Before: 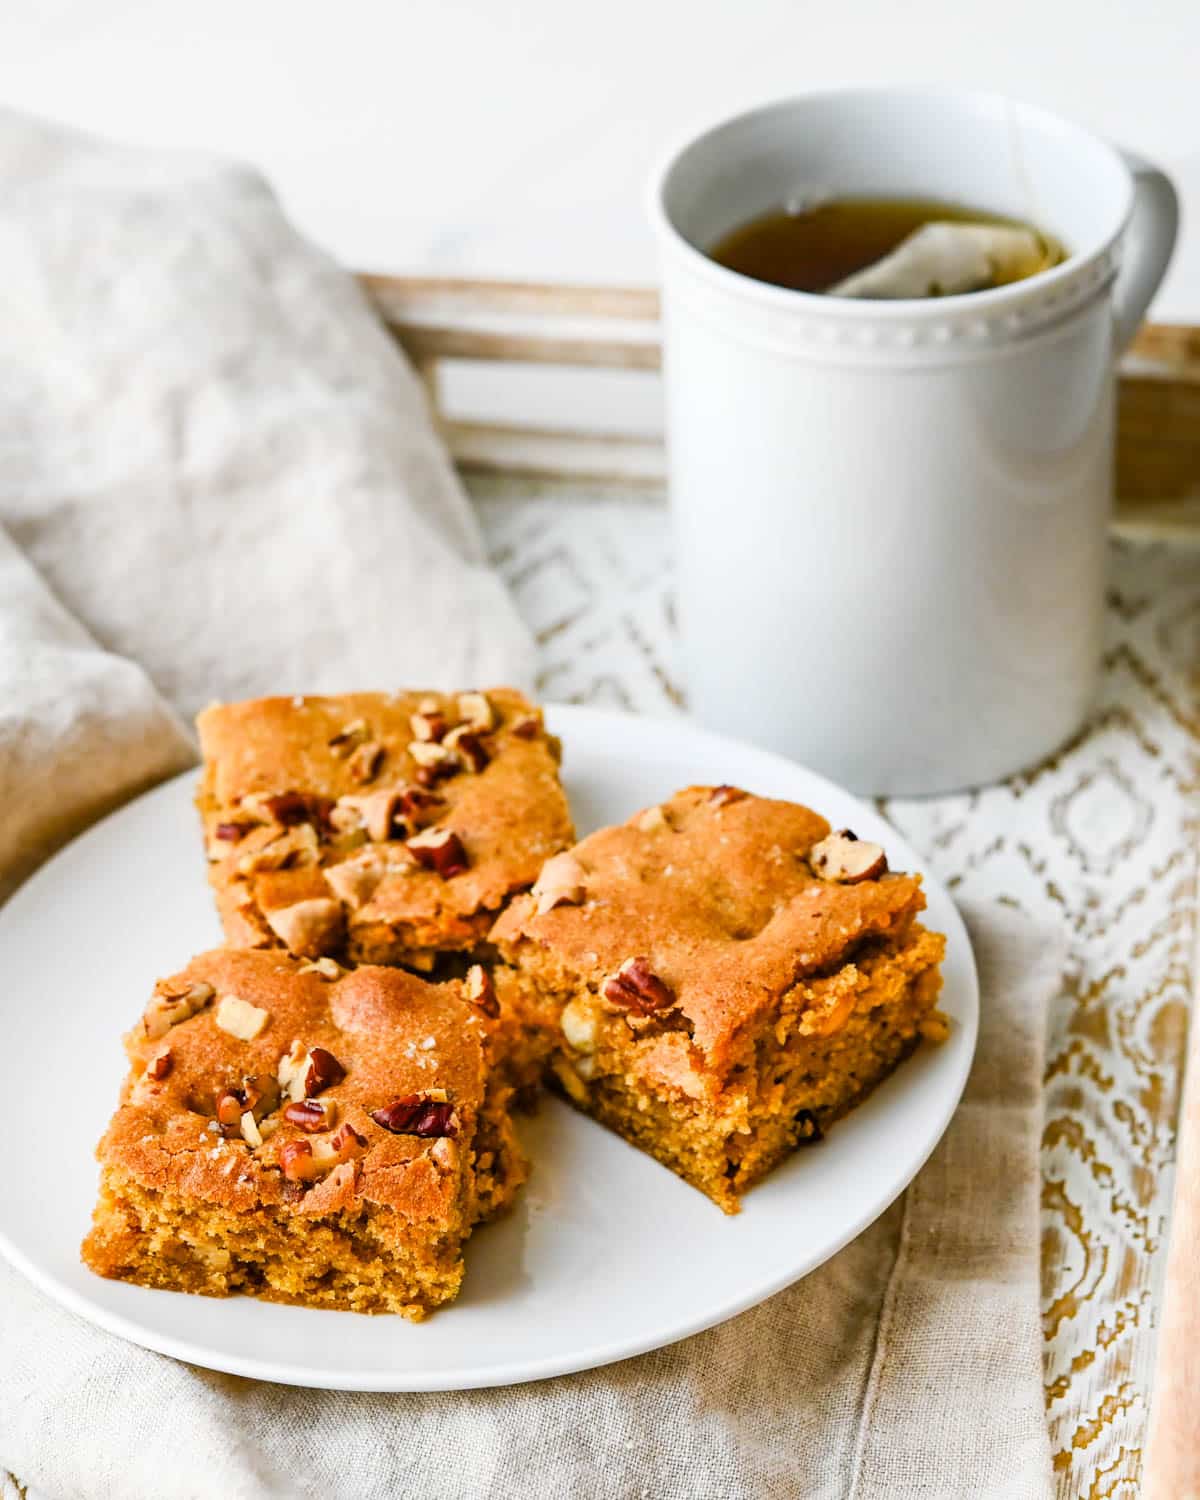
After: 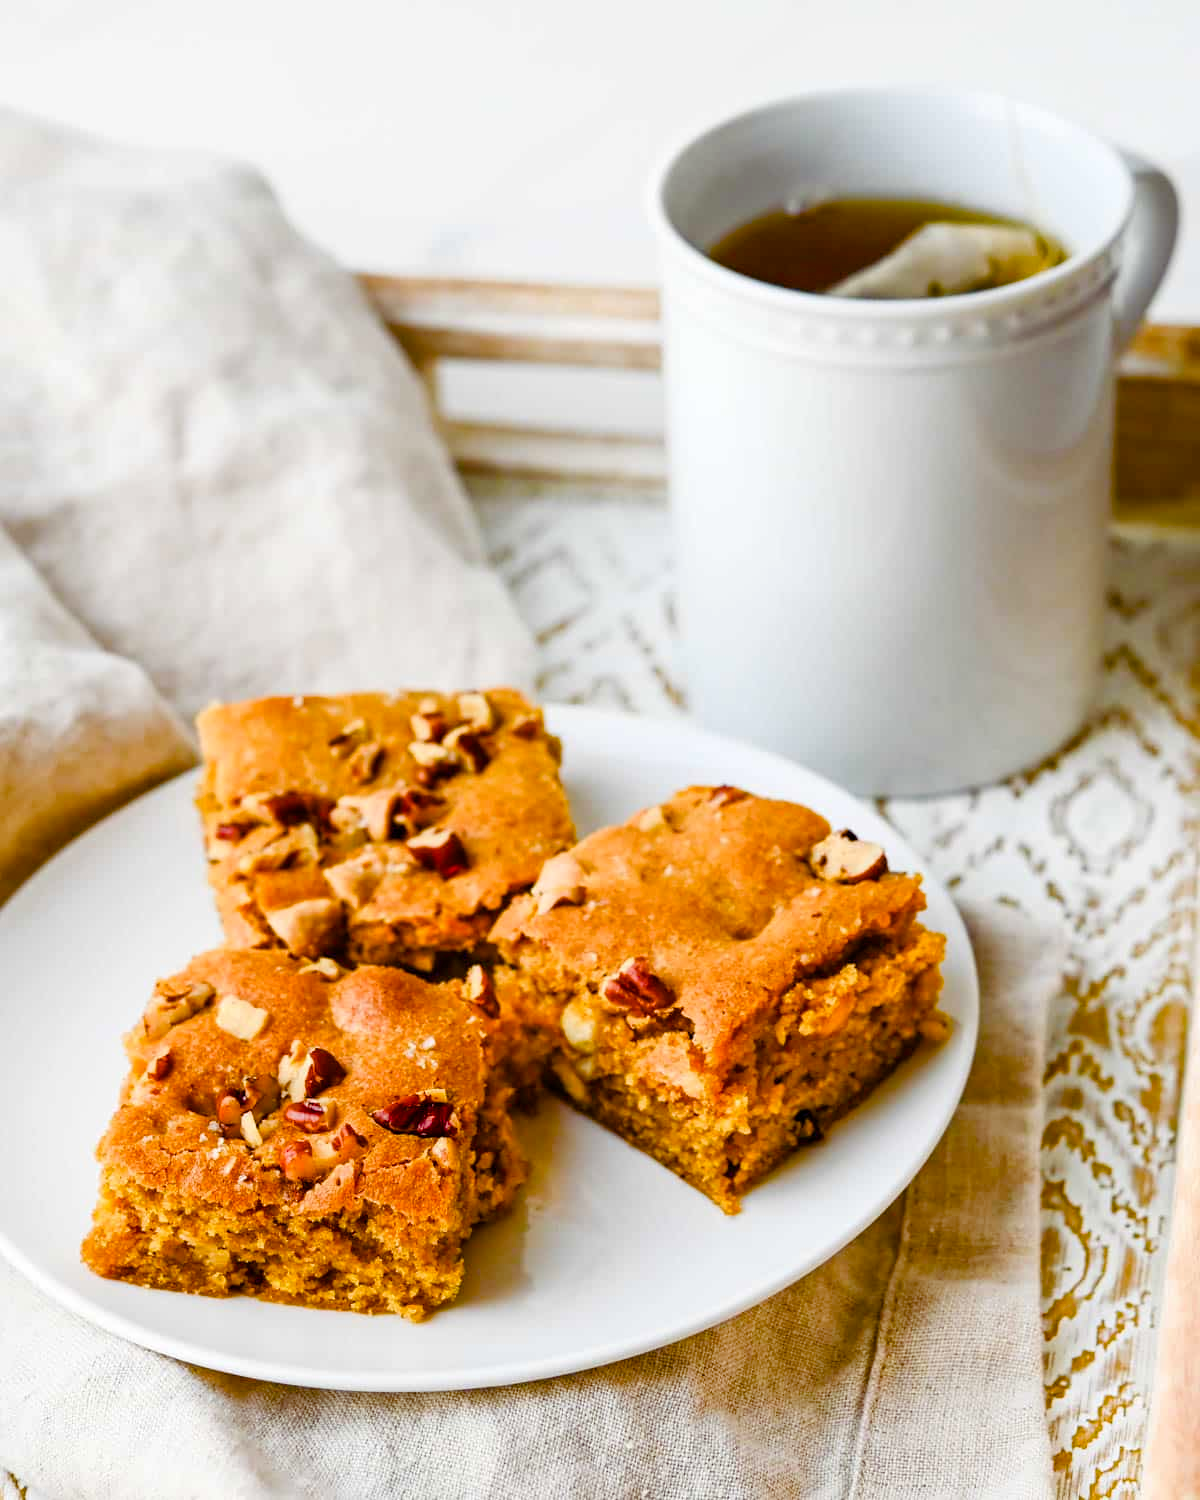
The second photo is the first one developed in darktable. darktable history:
color balance rgb: shadows lift › luminance 0.696%, shadows lift › chroma 6.92%, shadows lift › hue 298.64°, linear chroma grading › global chroma 9.793%, perceptual saturation grading › global saturation 38.75%, perceptual saturation grading › highlights -50.312%, perceptual saturation grading › shadows 30.297%, global vibrance 20%
